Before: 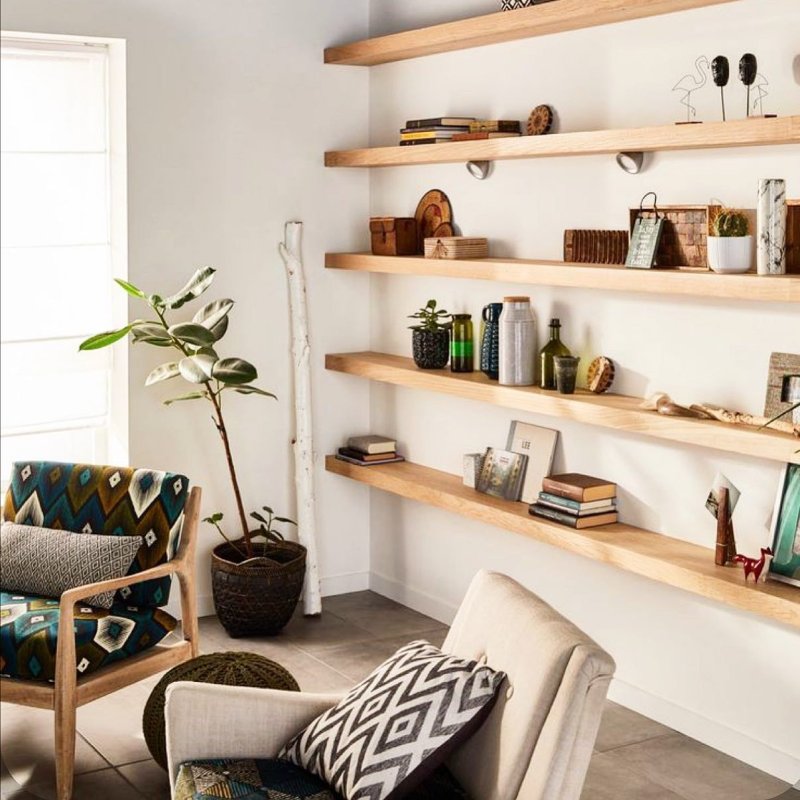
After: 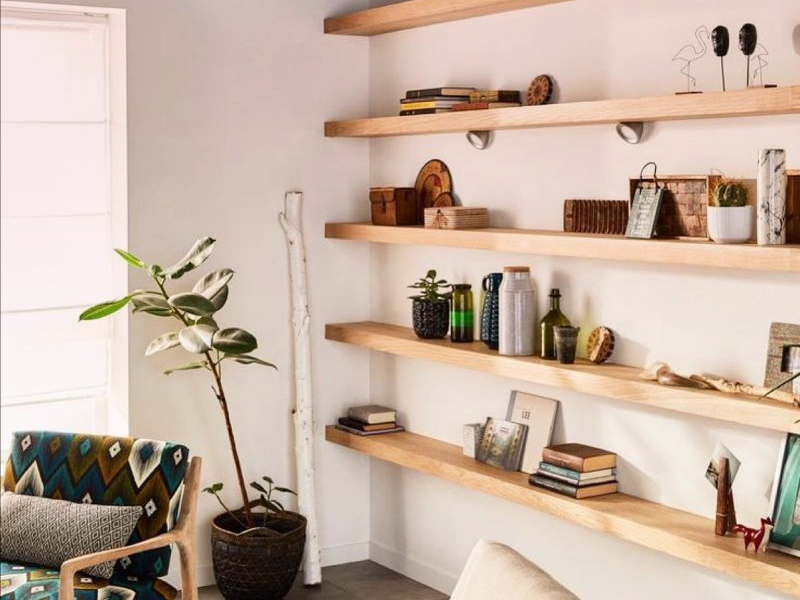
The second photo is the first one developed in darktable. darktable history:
exposure: compensate highlight preservation false
crop: top 3.857%, bottom 21.132%
graduated density: density 0.38 EV, hardness 21%, rotation -6.11°, saturation 32%
